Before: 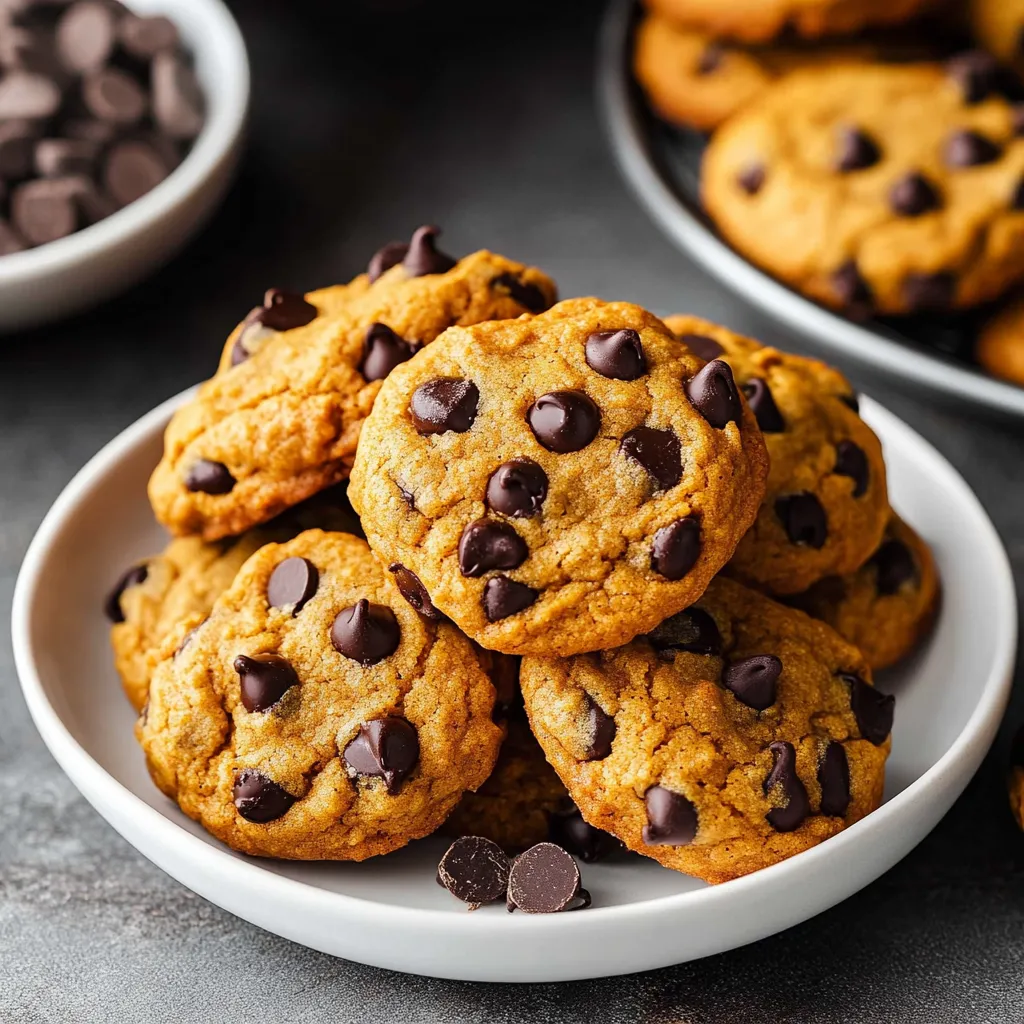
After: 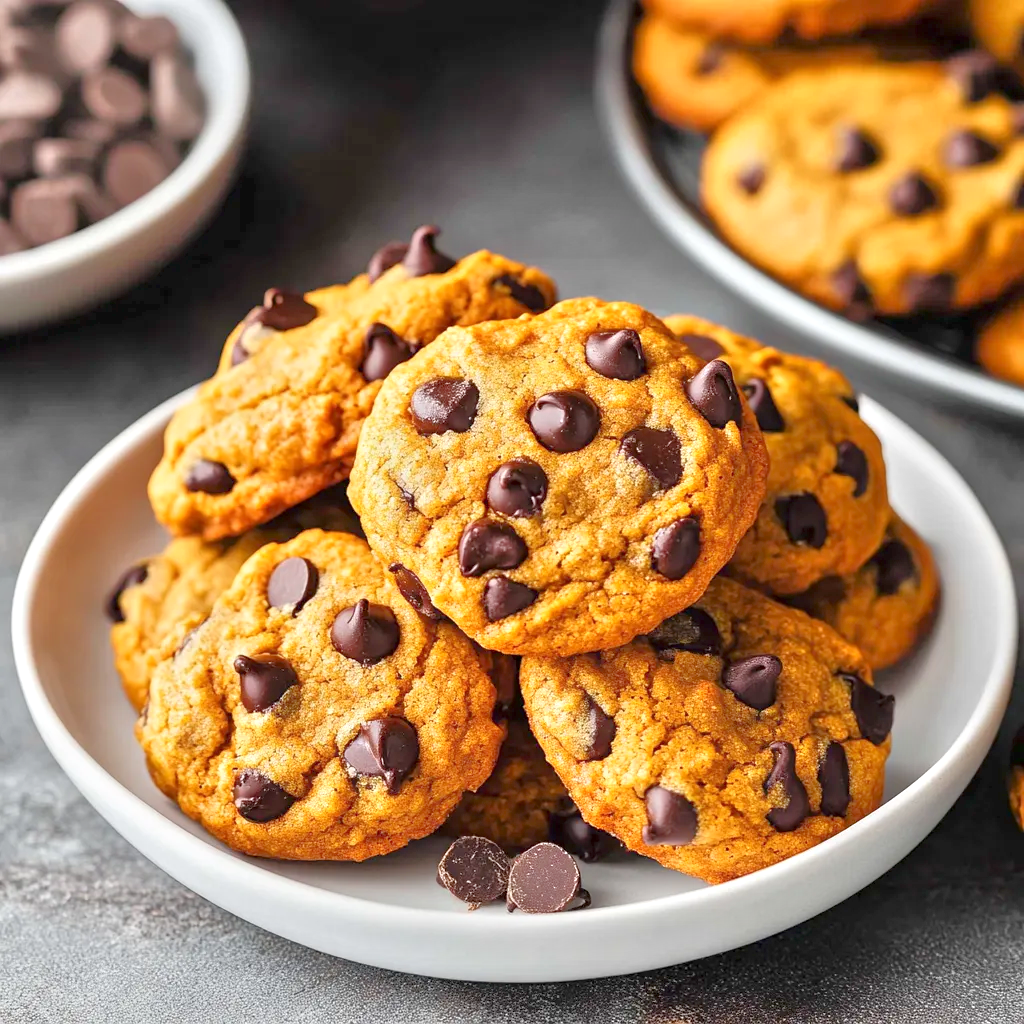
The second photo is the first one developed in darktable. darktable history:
tone equalizer: -8 EV 1.98 EV, -7 EV 1.98 EV, -6 EV 2 EV, -5 EV 1.99 EV, -4 EV 1.99 EV, -3 EV 1.49 EV, -2 EV 0.973 EV, -1 EV 0.498 EV
